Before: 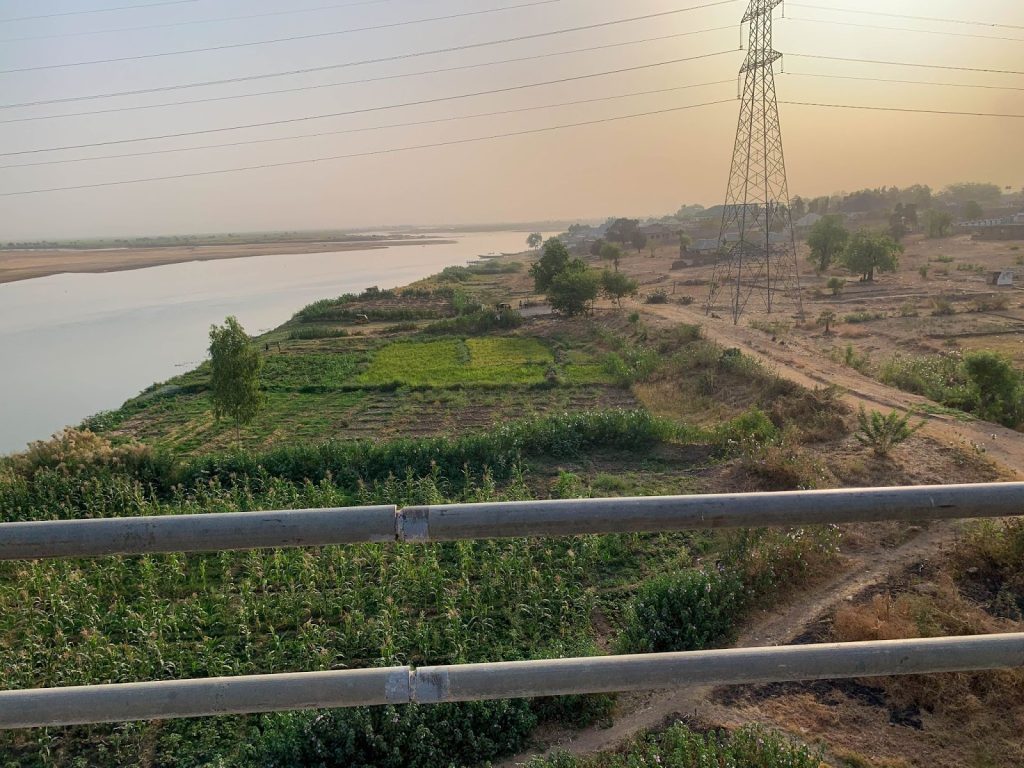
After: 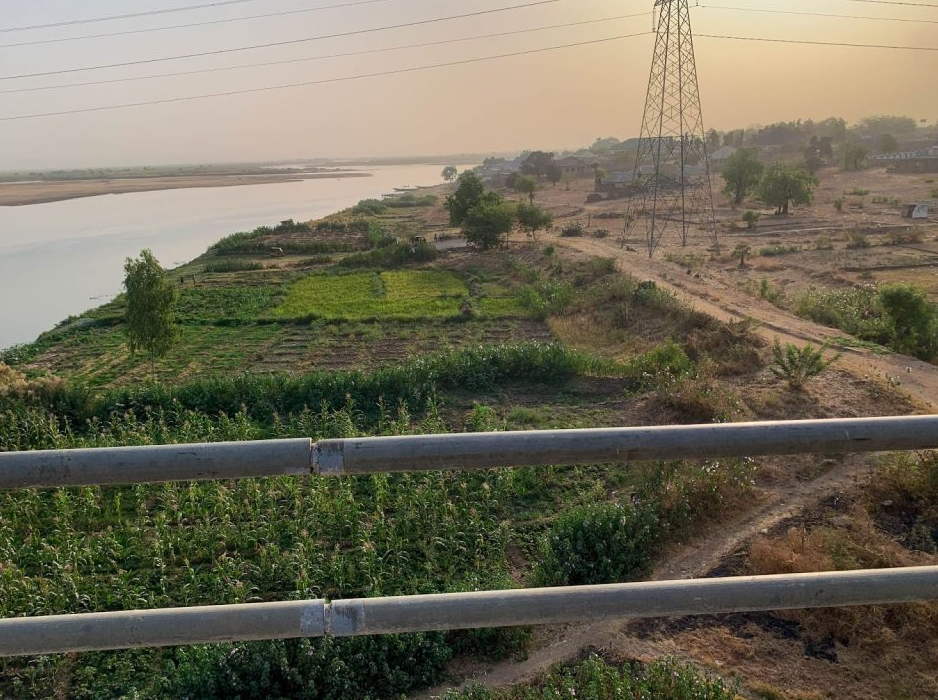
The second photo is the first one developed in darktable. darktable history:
crop and rotate: left 8.365%, top 8.776%
tone curve: curves: ch0 [(0, 0) (0.266, 0.247) (0.741, 0.751) (1, 1)], color space Lab, independent channels, preserve colors none
